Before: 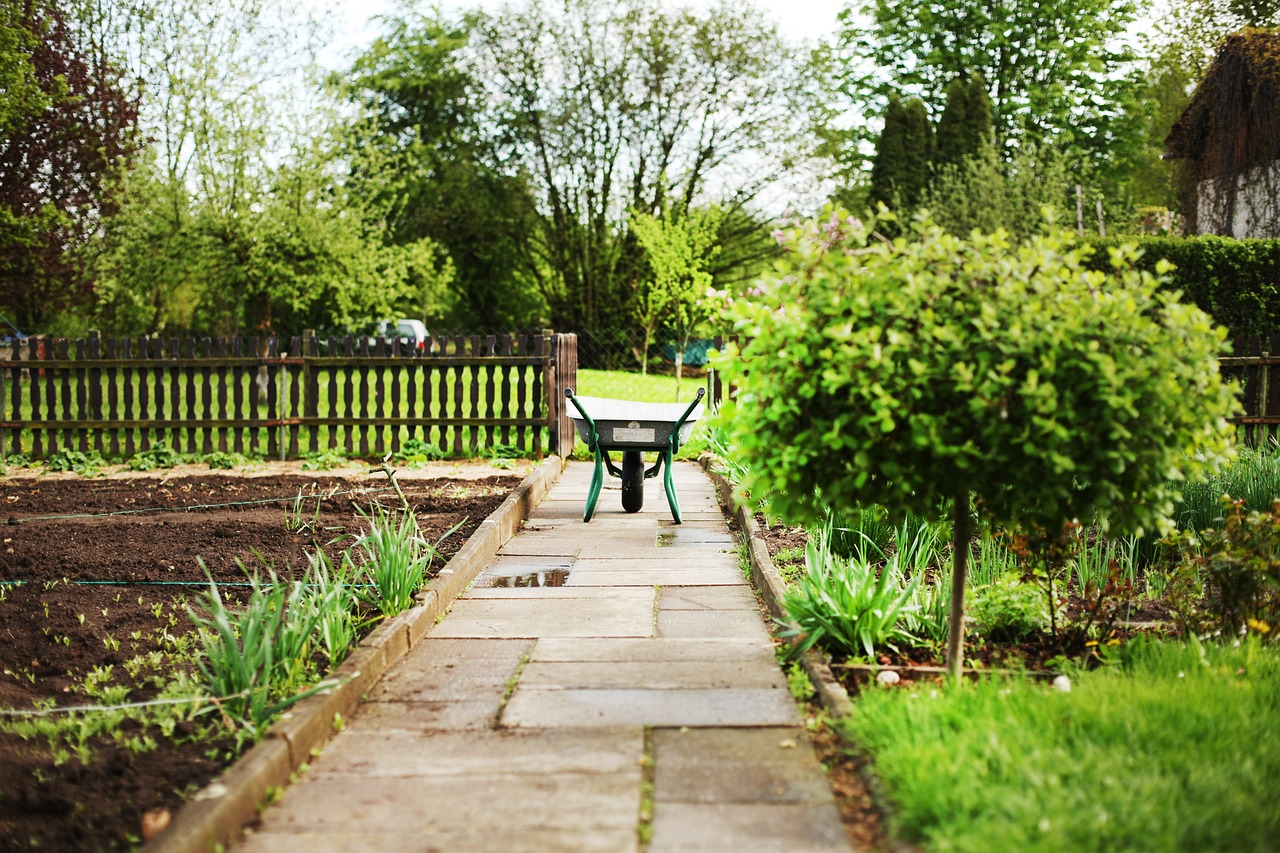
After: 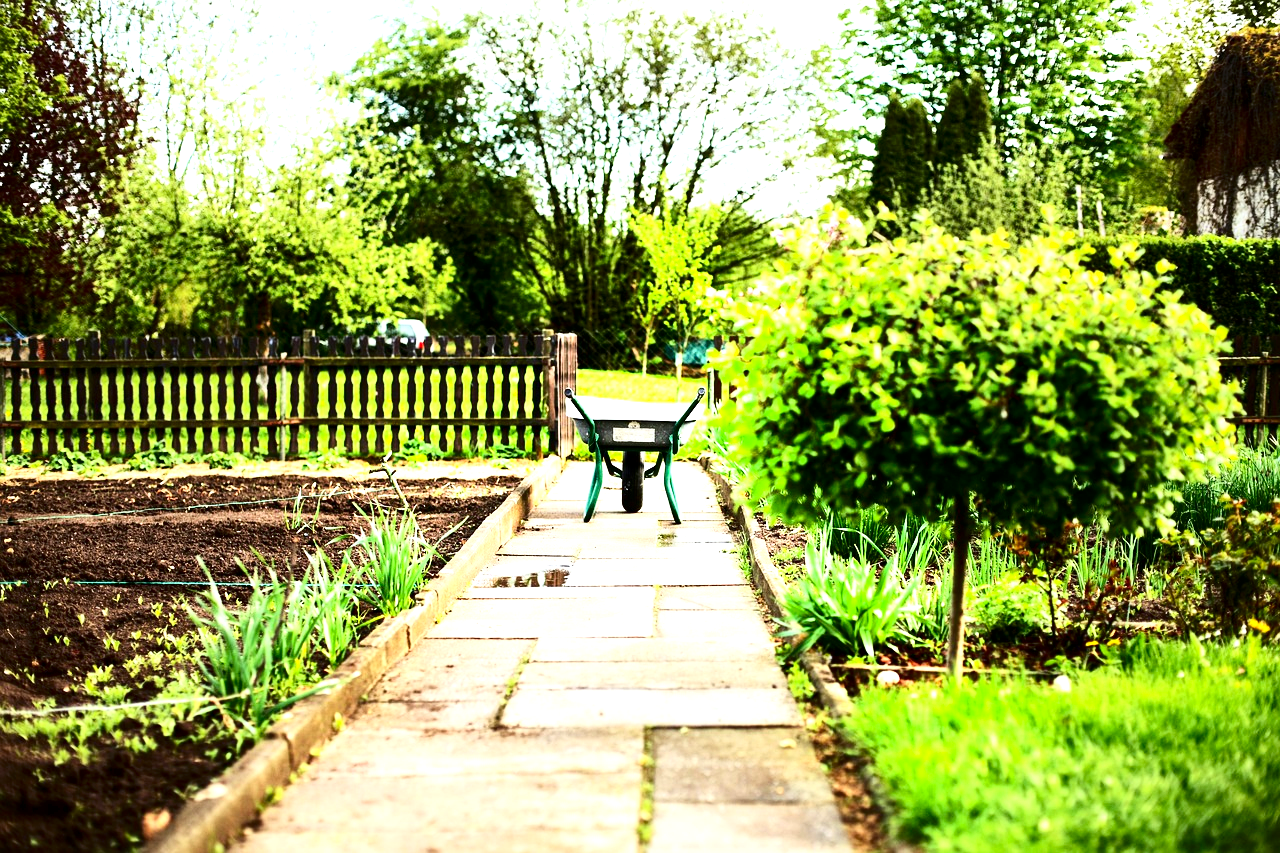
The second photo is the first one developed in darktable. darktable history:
contrast brightness saturation: contrast 0.32, brightness -0.08, saturation 0.17
local contrast: mode bilateral grid, contrast 20, coarseness 50, detail 150%, midtone range 0.2
white balance: red 0.982, blue 1.018
exposure: exposure 0.943 EV, compensate highlight preservation false
